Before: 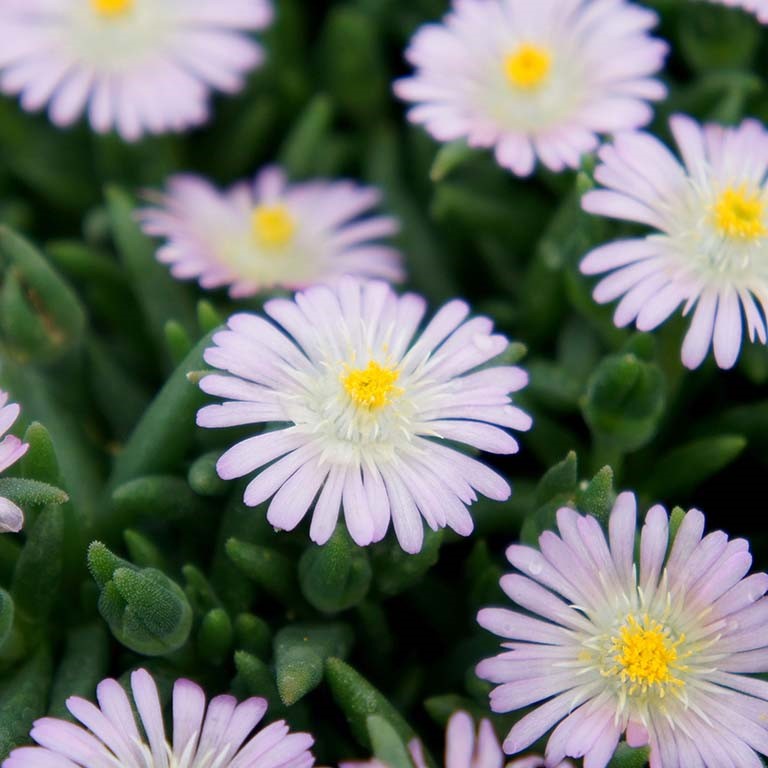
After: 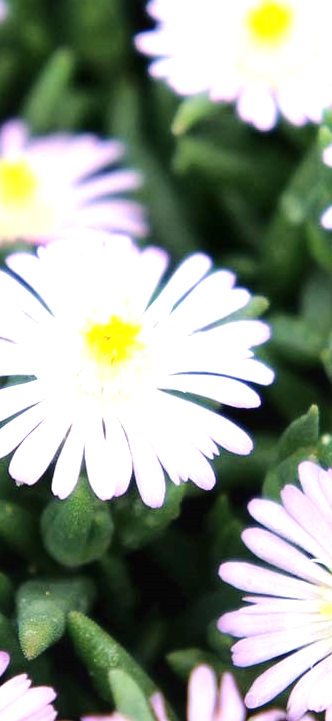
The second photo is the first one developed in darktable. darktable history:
exposure: black level correction -0.005, exposure 1 EV, compensate highlight preservation false
tone curve: curves: ch0 [(0.021, 0) (0.104, 0.052) (0.496, 0.526) (0.737, 0.783) (1, 1)], color space Lab, independent channels
local contrast: mode bilateral grid, contrast 21, coarseness 50, detail 150%, midtone range 0.2
crop: left 33.615%, top 6.083%, right 23.139%
